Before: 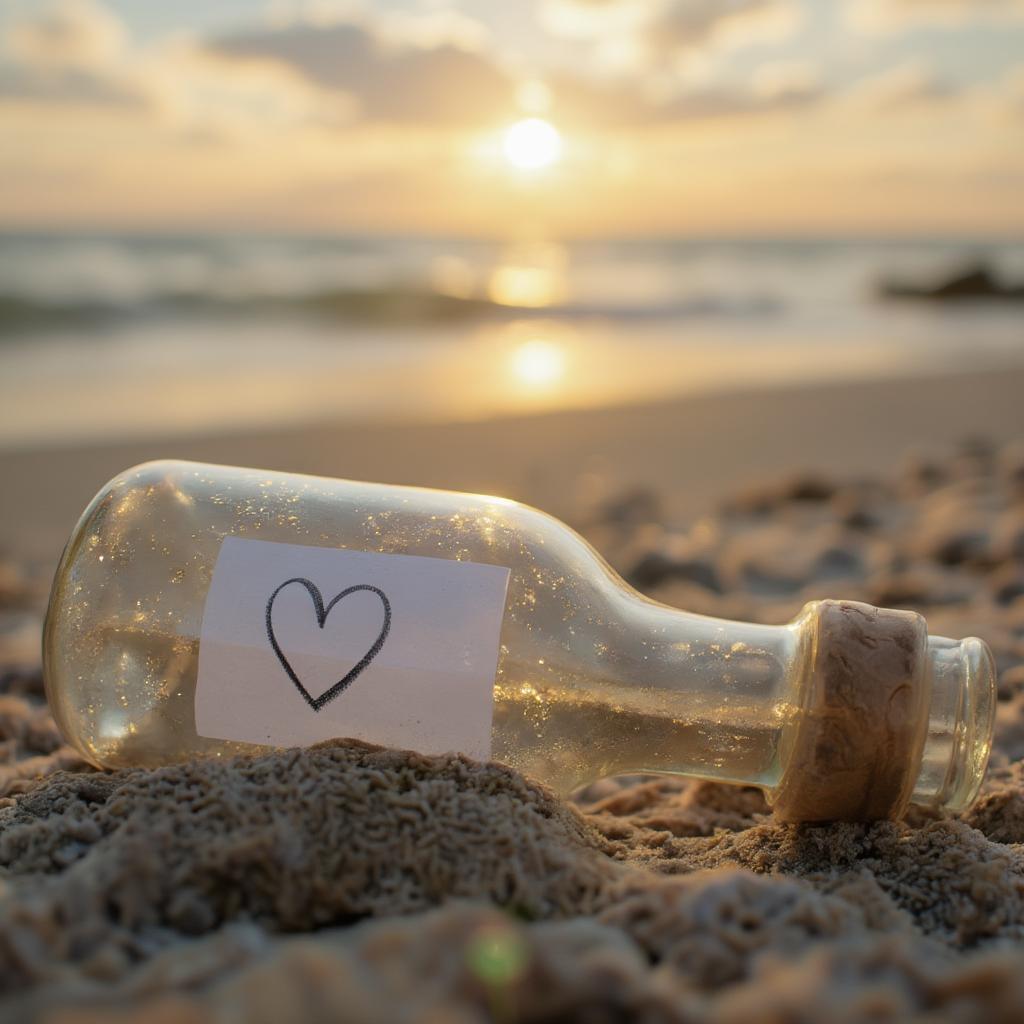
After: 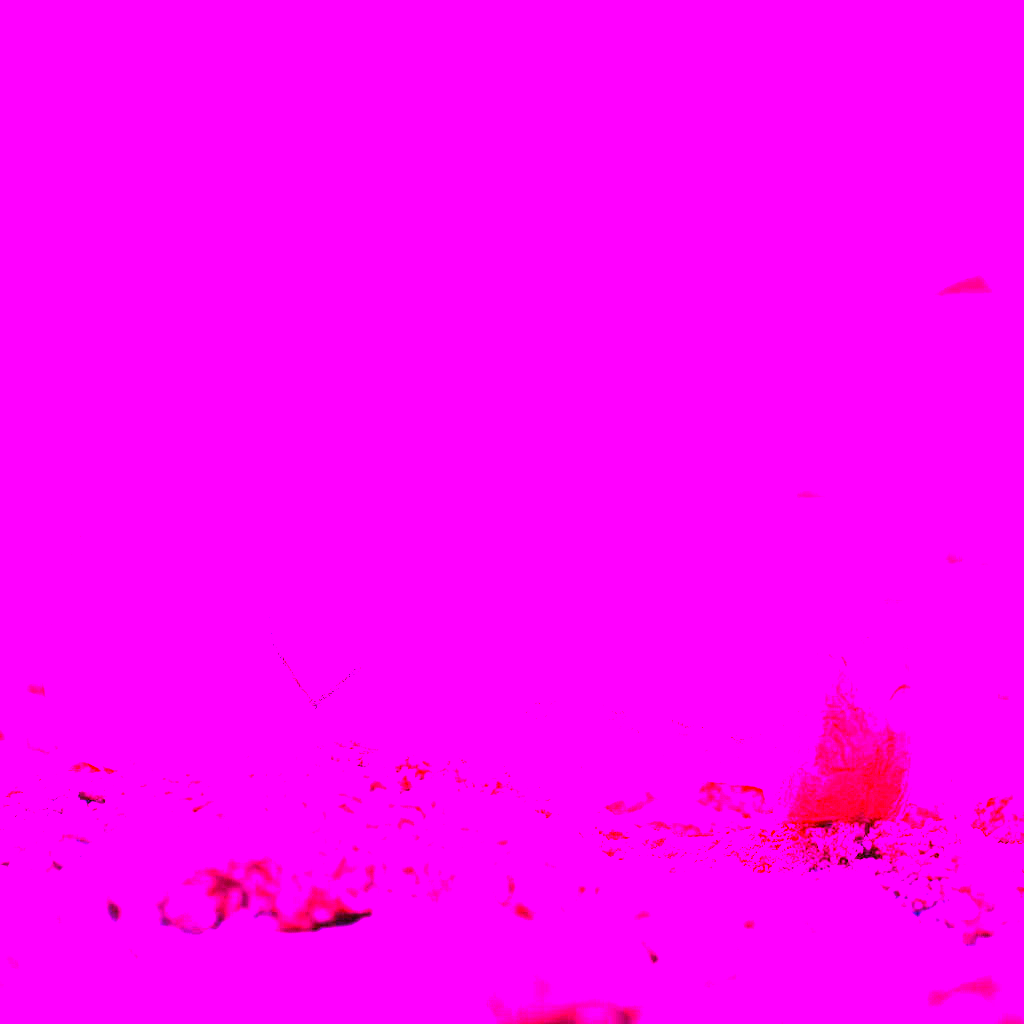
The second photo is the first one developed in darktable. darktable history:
contrast brightness saturation: brightness 0.09, saturation 0.19
white balance: red 8, blue 8
